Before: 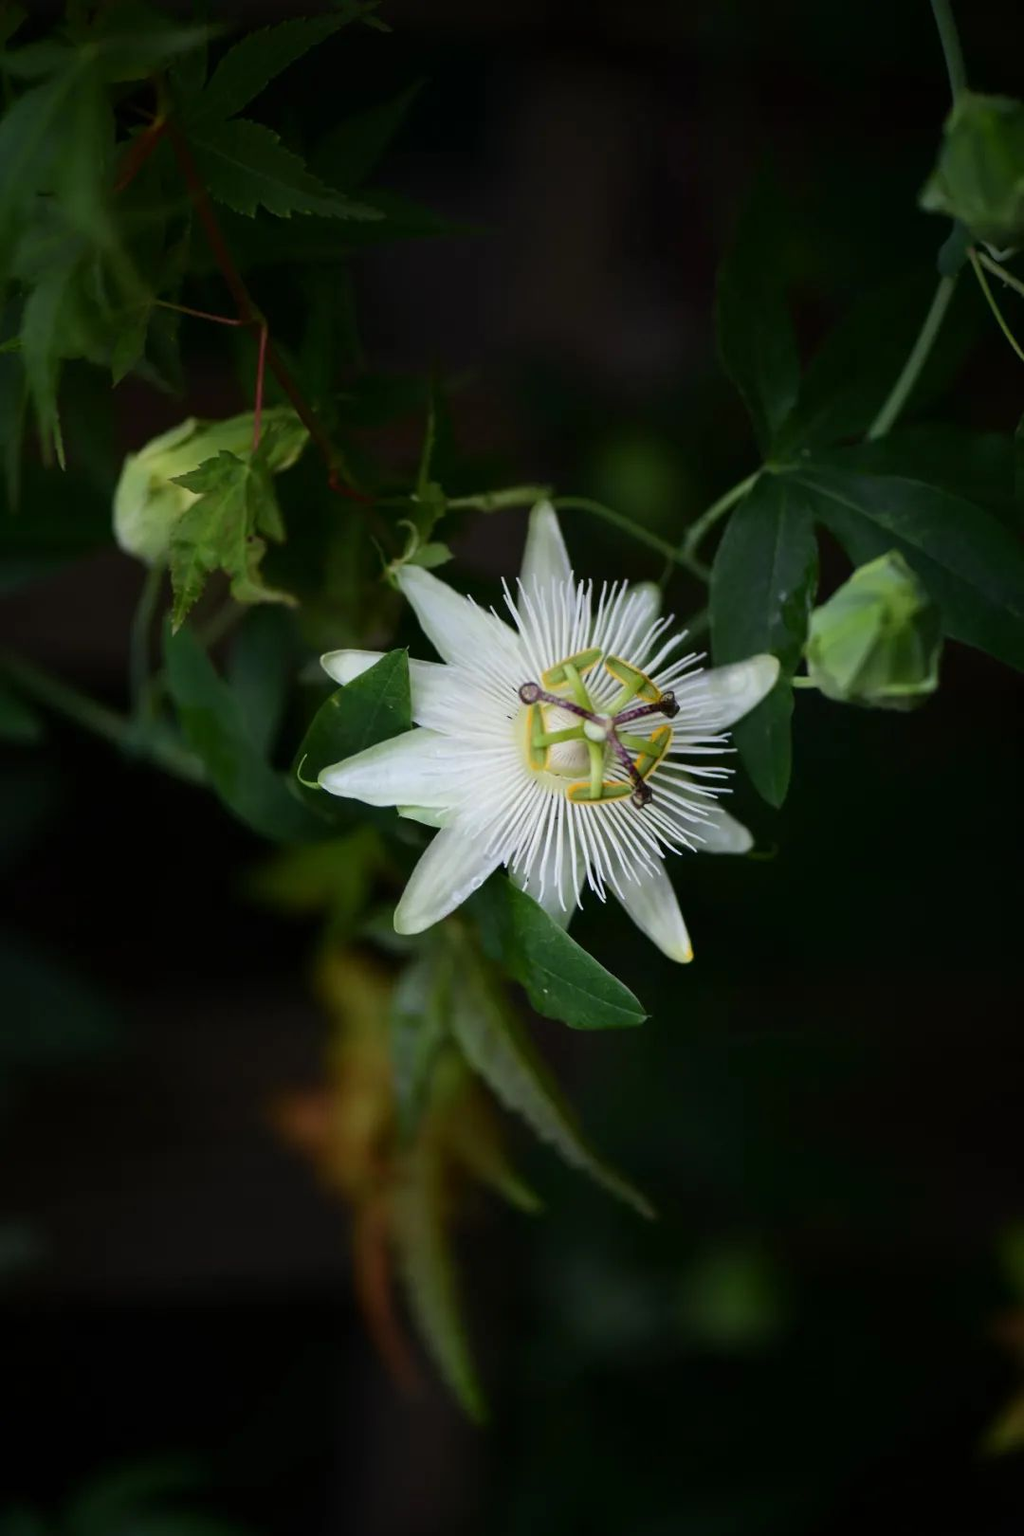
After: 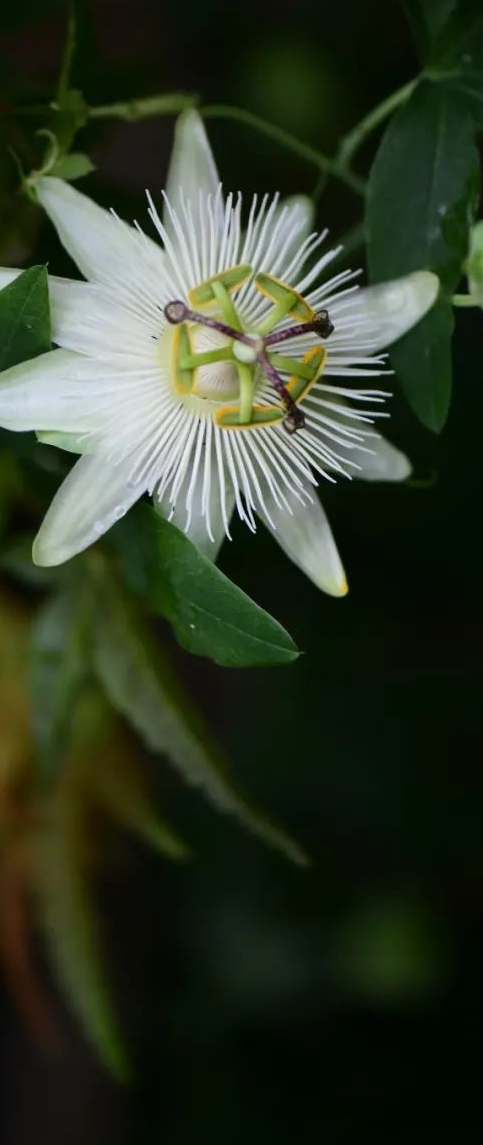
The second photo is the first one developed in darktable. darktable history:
crop: left 35.546%, top 25.902%, right 19.699%, bottom 3.409%
